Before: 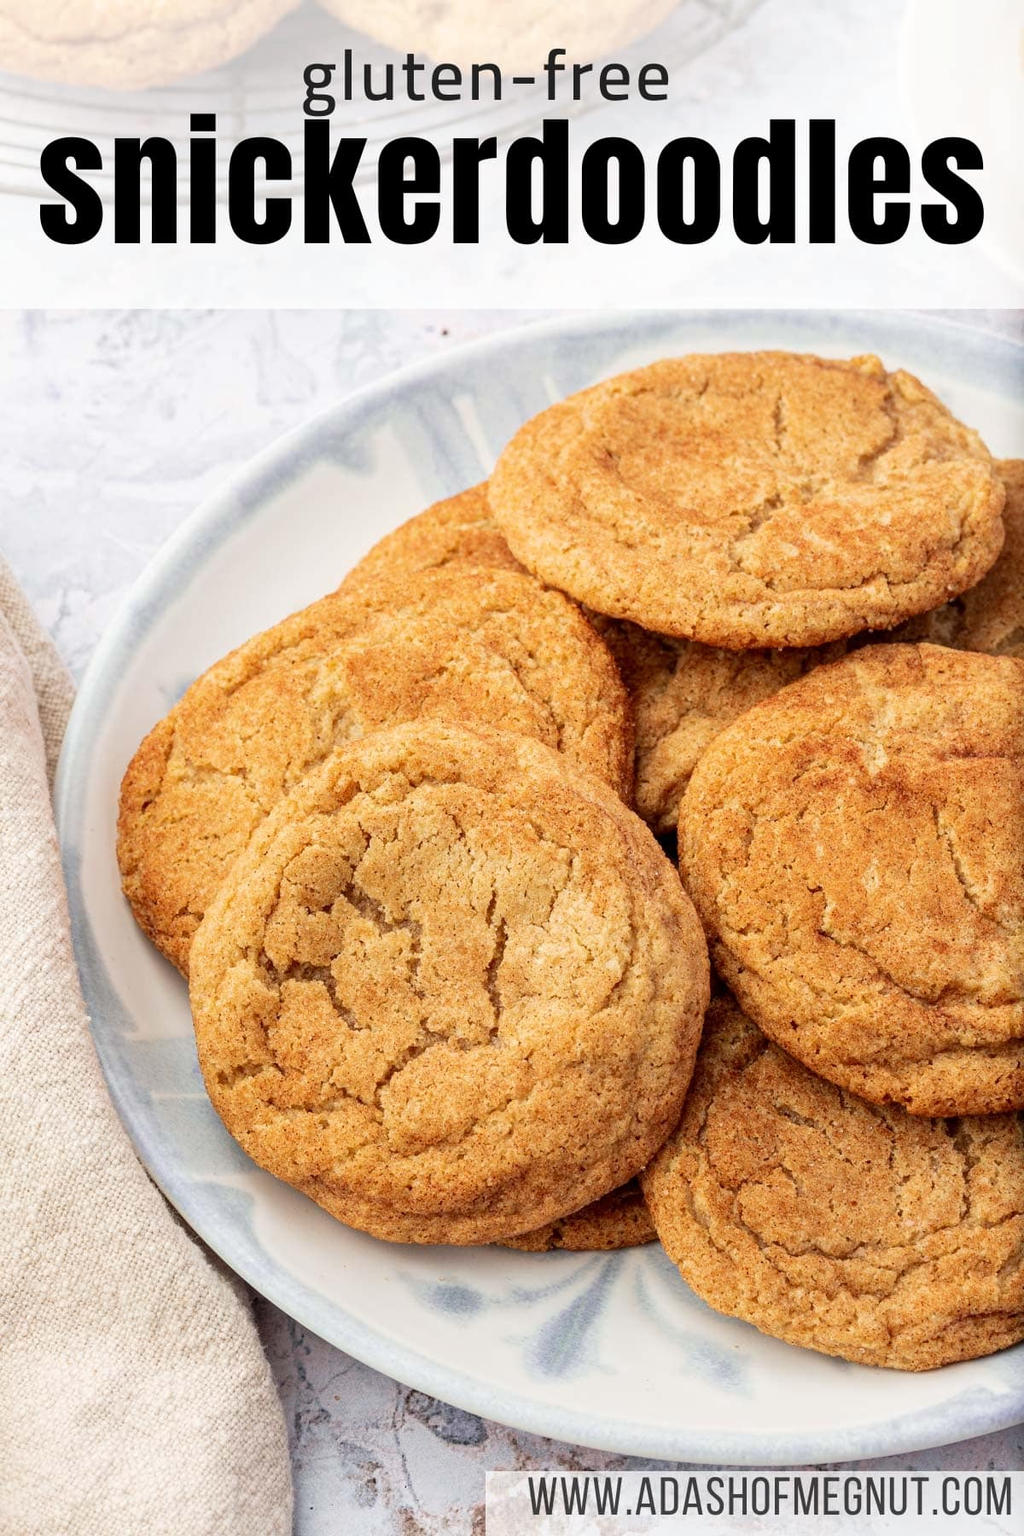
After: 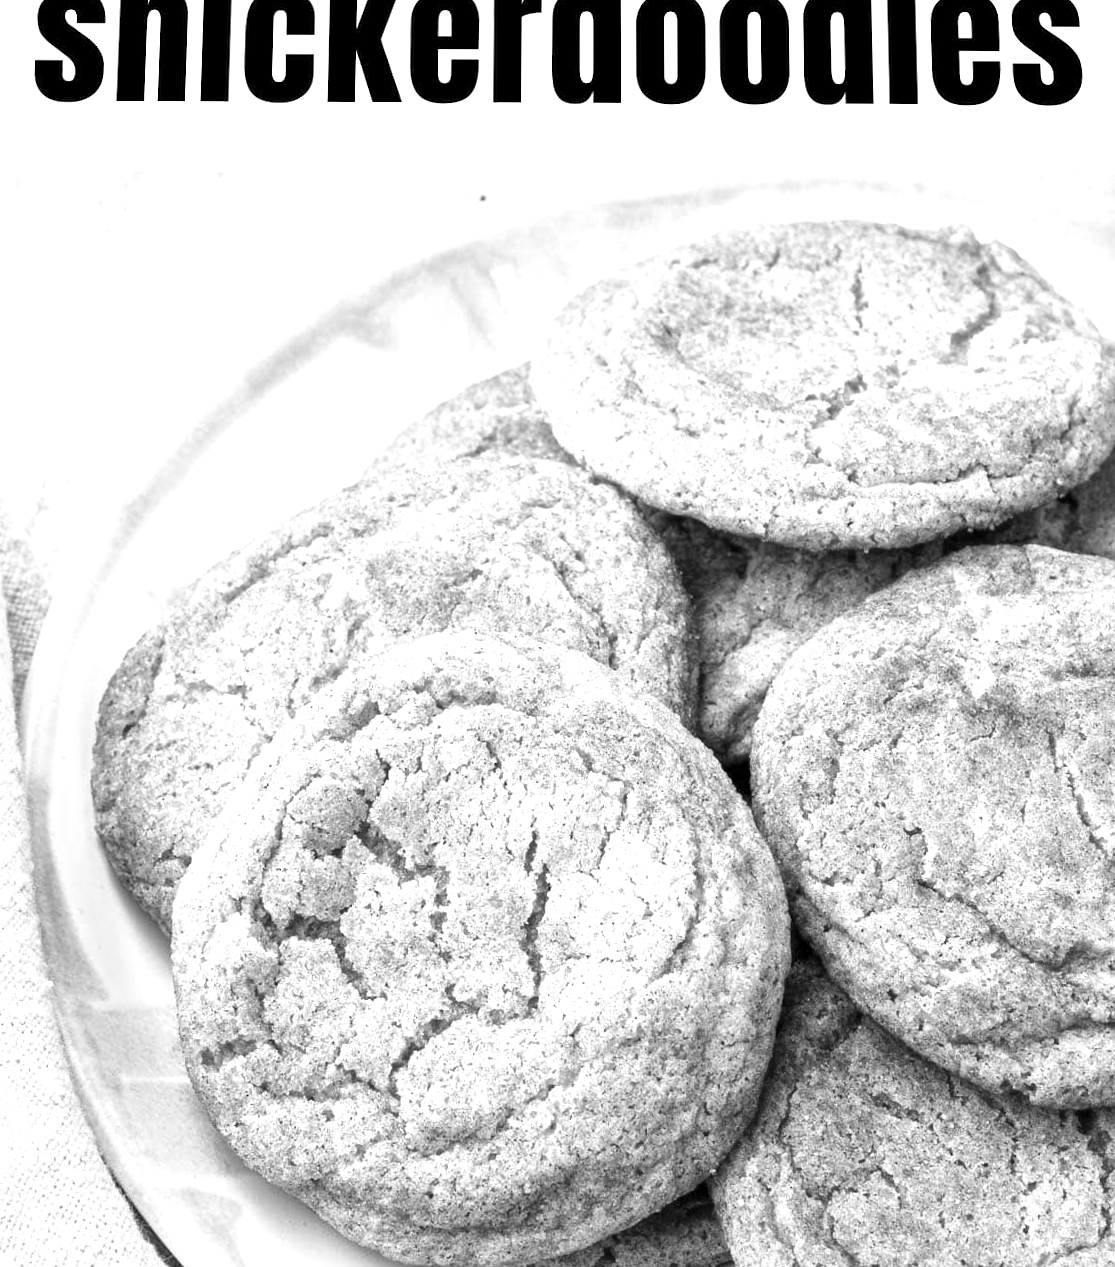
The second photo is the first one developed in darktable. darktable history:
levels: levels [0, 0.51, 1]
rotate and perspective: rotation 0.215°, lens shift (vertical) -0.139, crop left 0.069, crop right 0.939, crop top 0.002, crop bottom 0.996
local contrast: mode bilateral grid, contrast 20, coarseness 50, detail 132%, midtone range 0.2
white balance: red 0.98, blue 1.61
monochrome: a -35.87, b 49.73, size 1.7
crop and rotate: top 8.293%, bottom 20.996%
exposure: exposure 1 EV, compensate highlight preservation false
